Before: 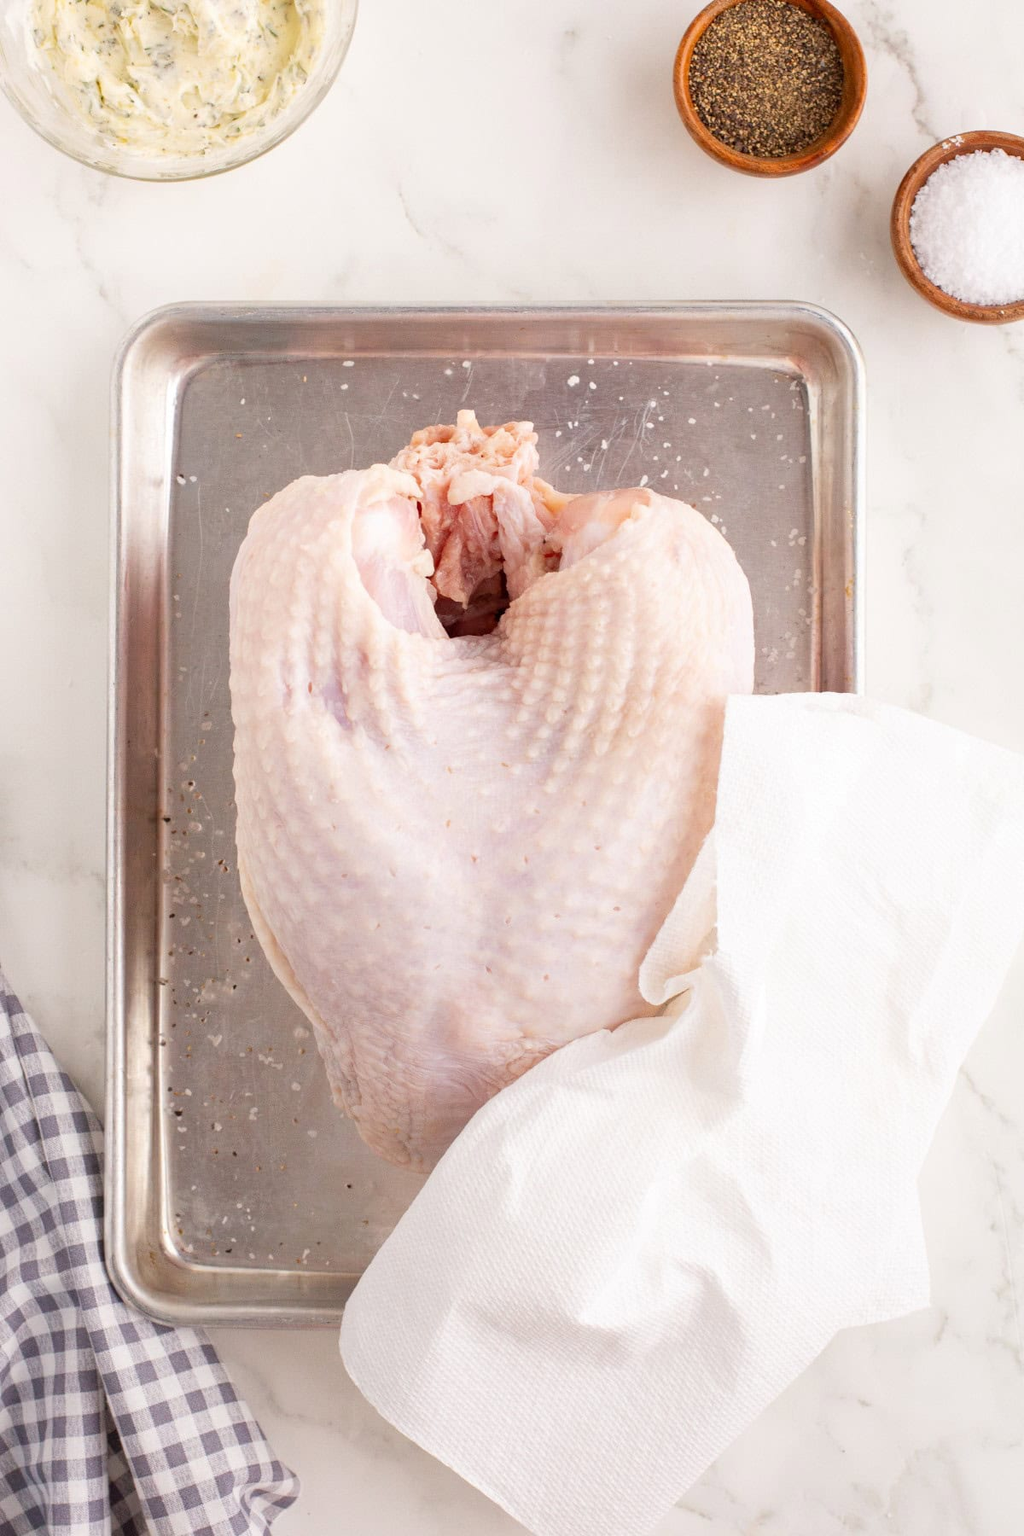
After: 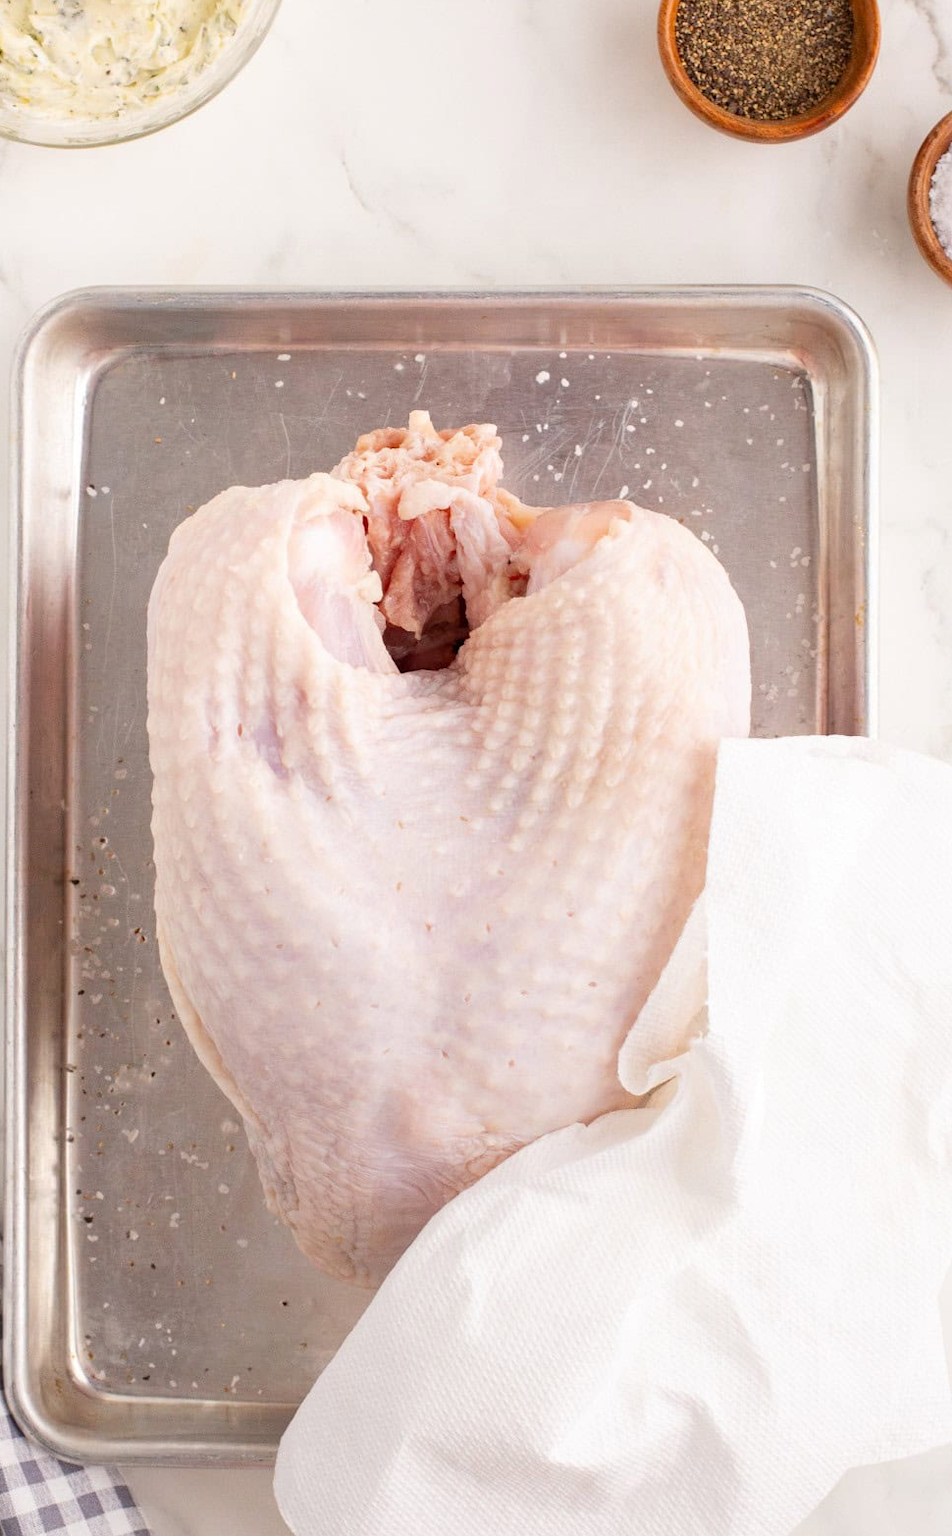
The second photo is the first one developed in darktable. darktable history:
shadows and highlights: radius 331.84, shadows 53.55, highlights -100, compress 94.63%, highlights color adjustment 73.23%, soften with gaussian
crop: left 9.929%, top 3.475%, right 9.188%, bottom 9.529%
